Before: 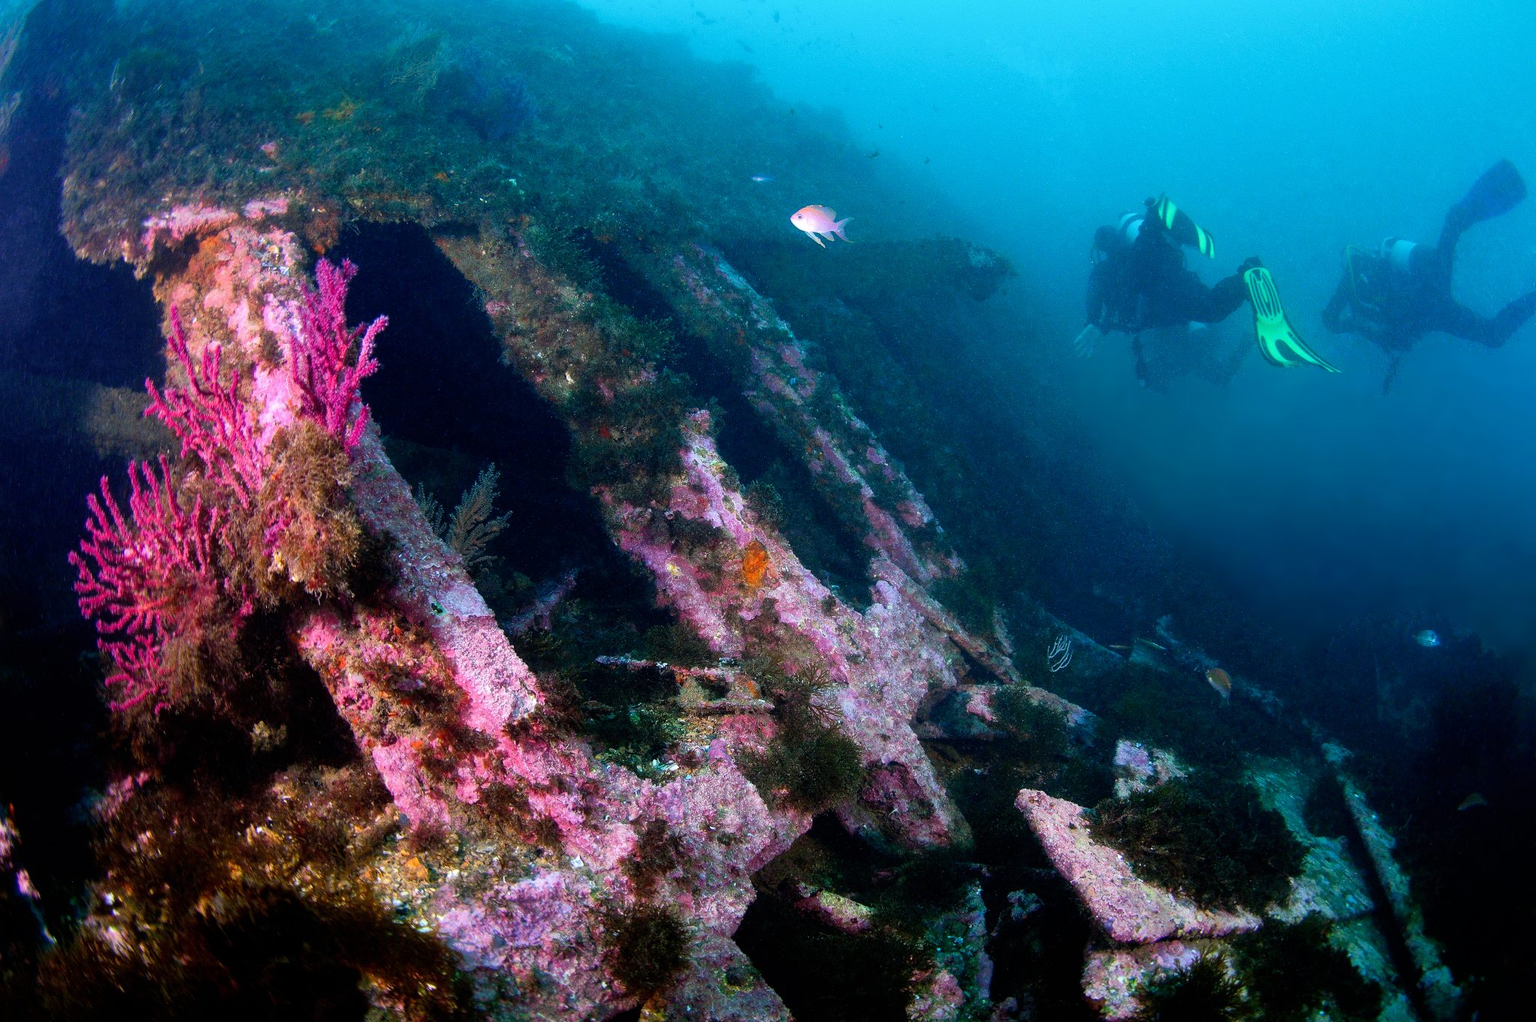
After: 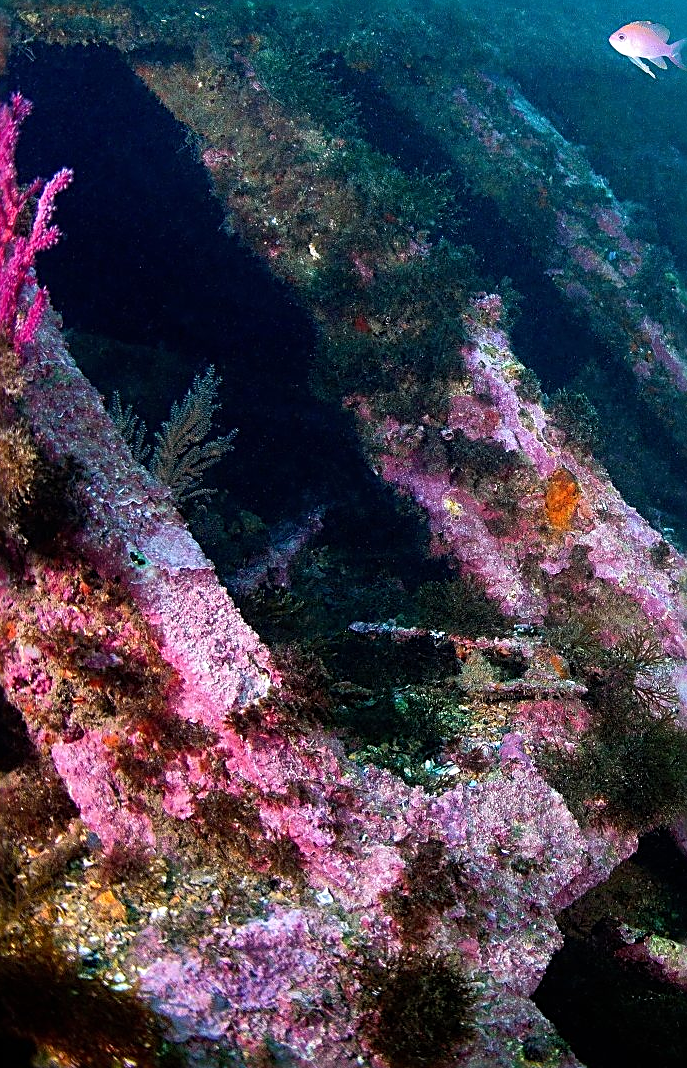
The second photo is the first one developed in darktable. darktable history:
sharpen: radius 2.817, amount 0.715
crop and rotate: left 21.77%, top 18.528%, right 44.676%, bottom 2.997%
